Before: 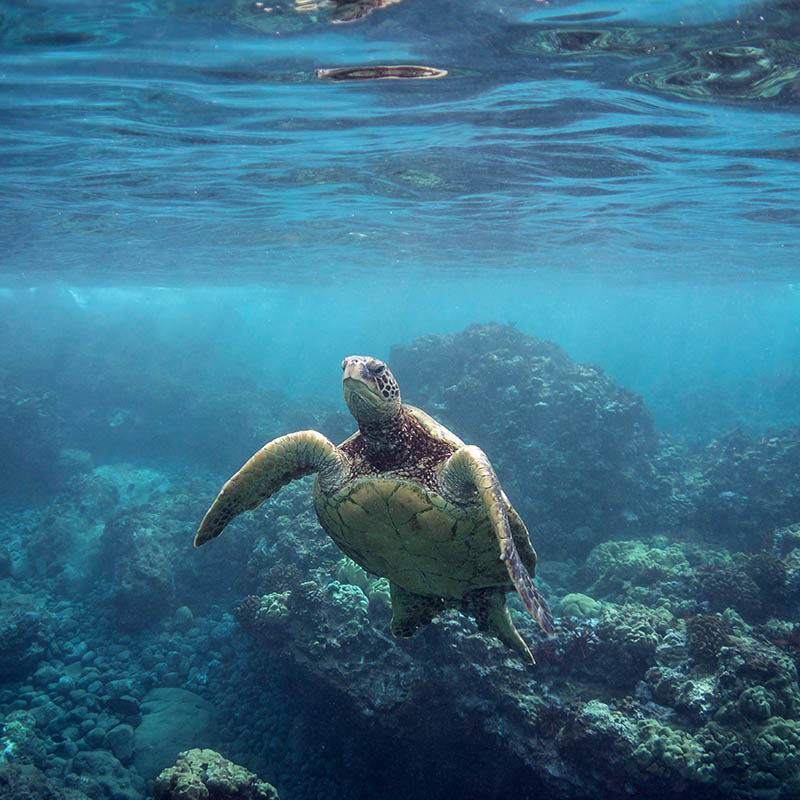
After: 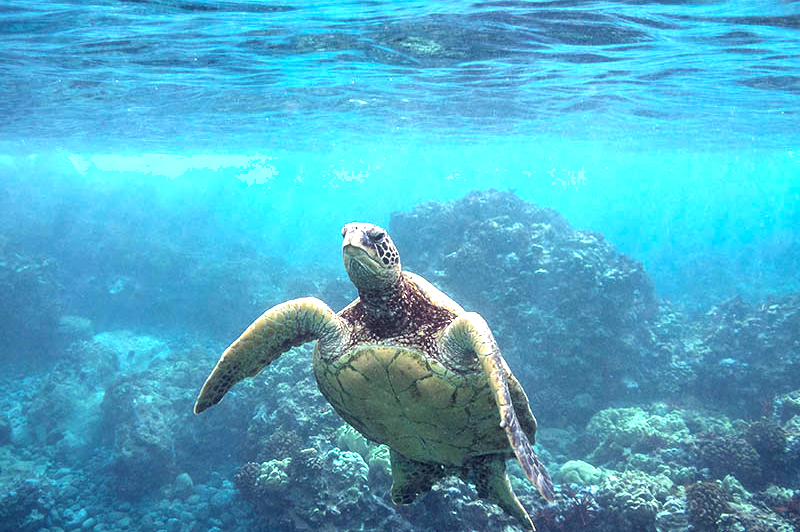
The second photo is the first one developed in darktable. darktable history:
crop: top 16.727%, bottom 16.727%
white balance: emerald 1
exposure: exposure 1.2 EV, compensate highlight preservation false
shadows and highlights: soften with gaussian
